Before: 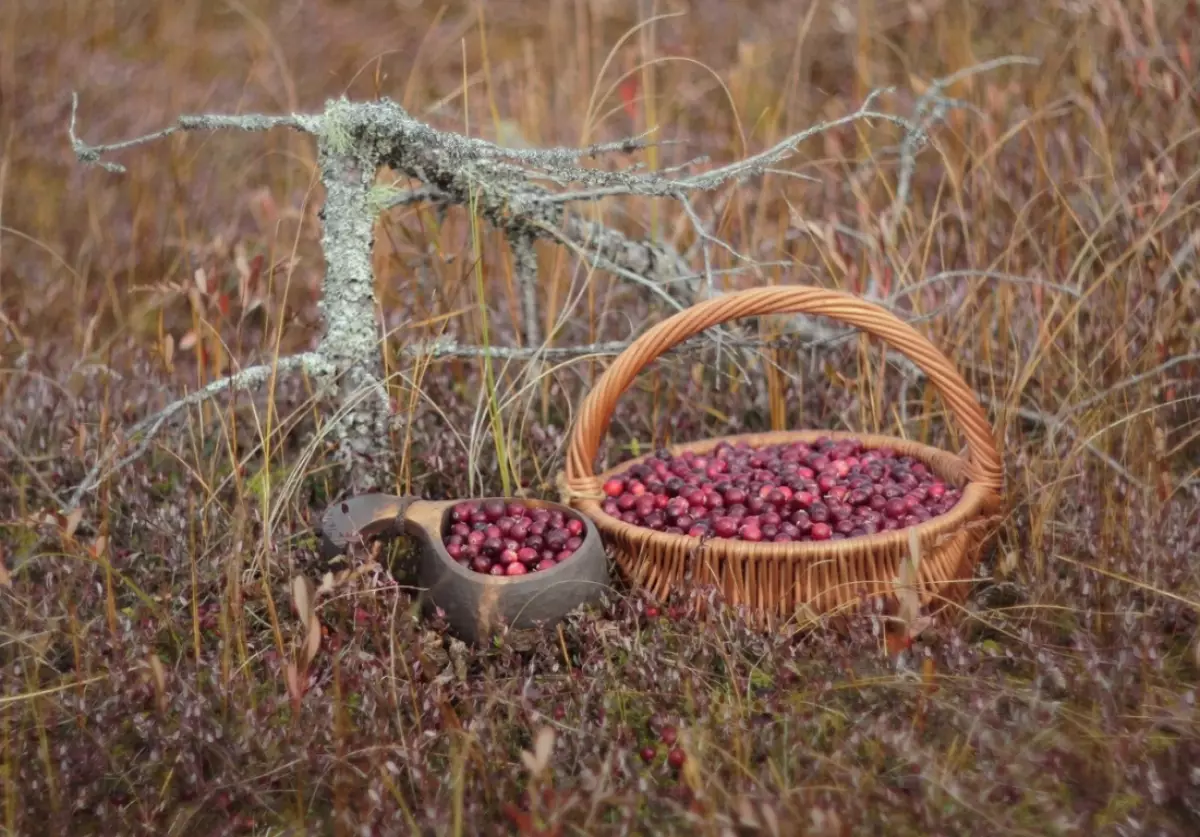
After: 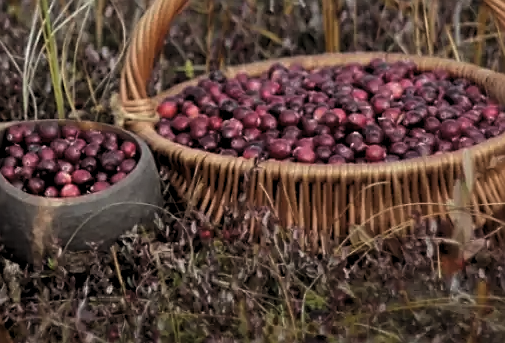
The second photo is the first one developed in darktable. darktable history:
white balance: red 0.978, blue 0.999
crop: left 37.221%, top 45.169%, right 20.63%, bottom 13.777%
sharpen: on, module defaults
levels: levels [0.116, 0.574, 1]
